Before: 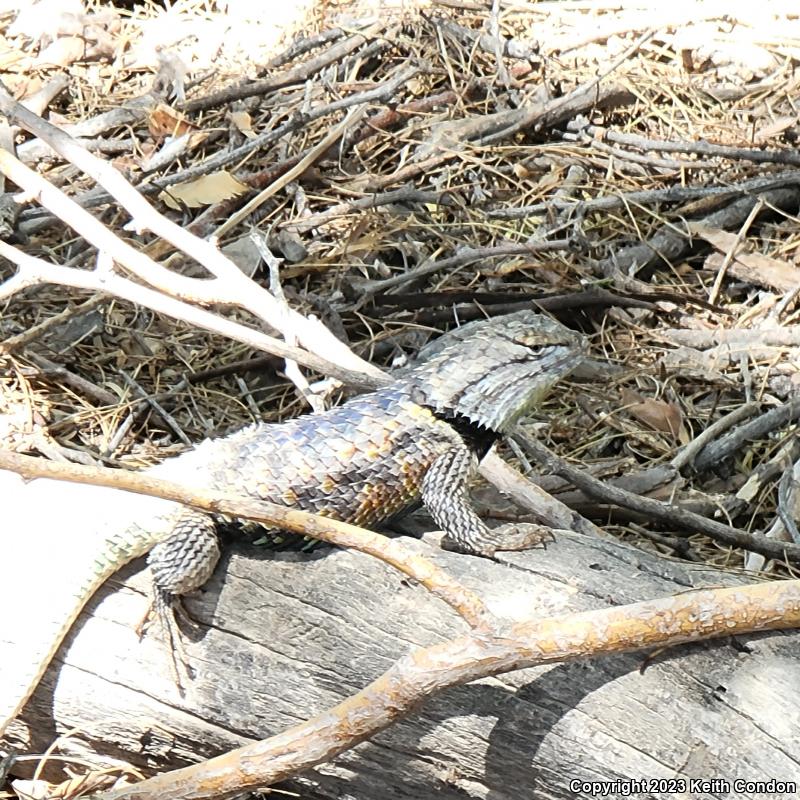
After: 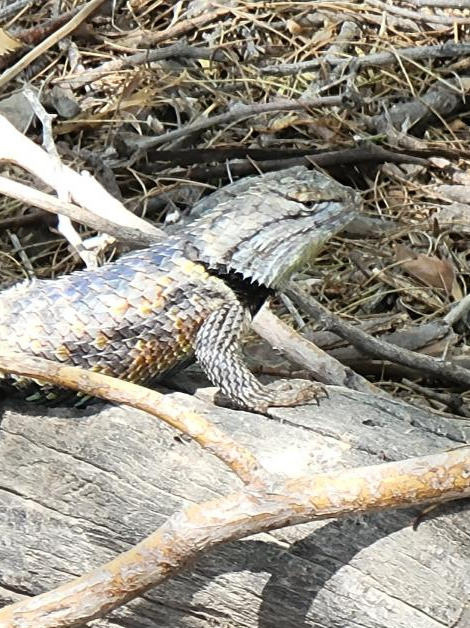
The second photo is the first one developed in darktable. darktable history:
crop and rotate: left 28.44%, top 18.014%, right 12.803%, bottom 3.474%
